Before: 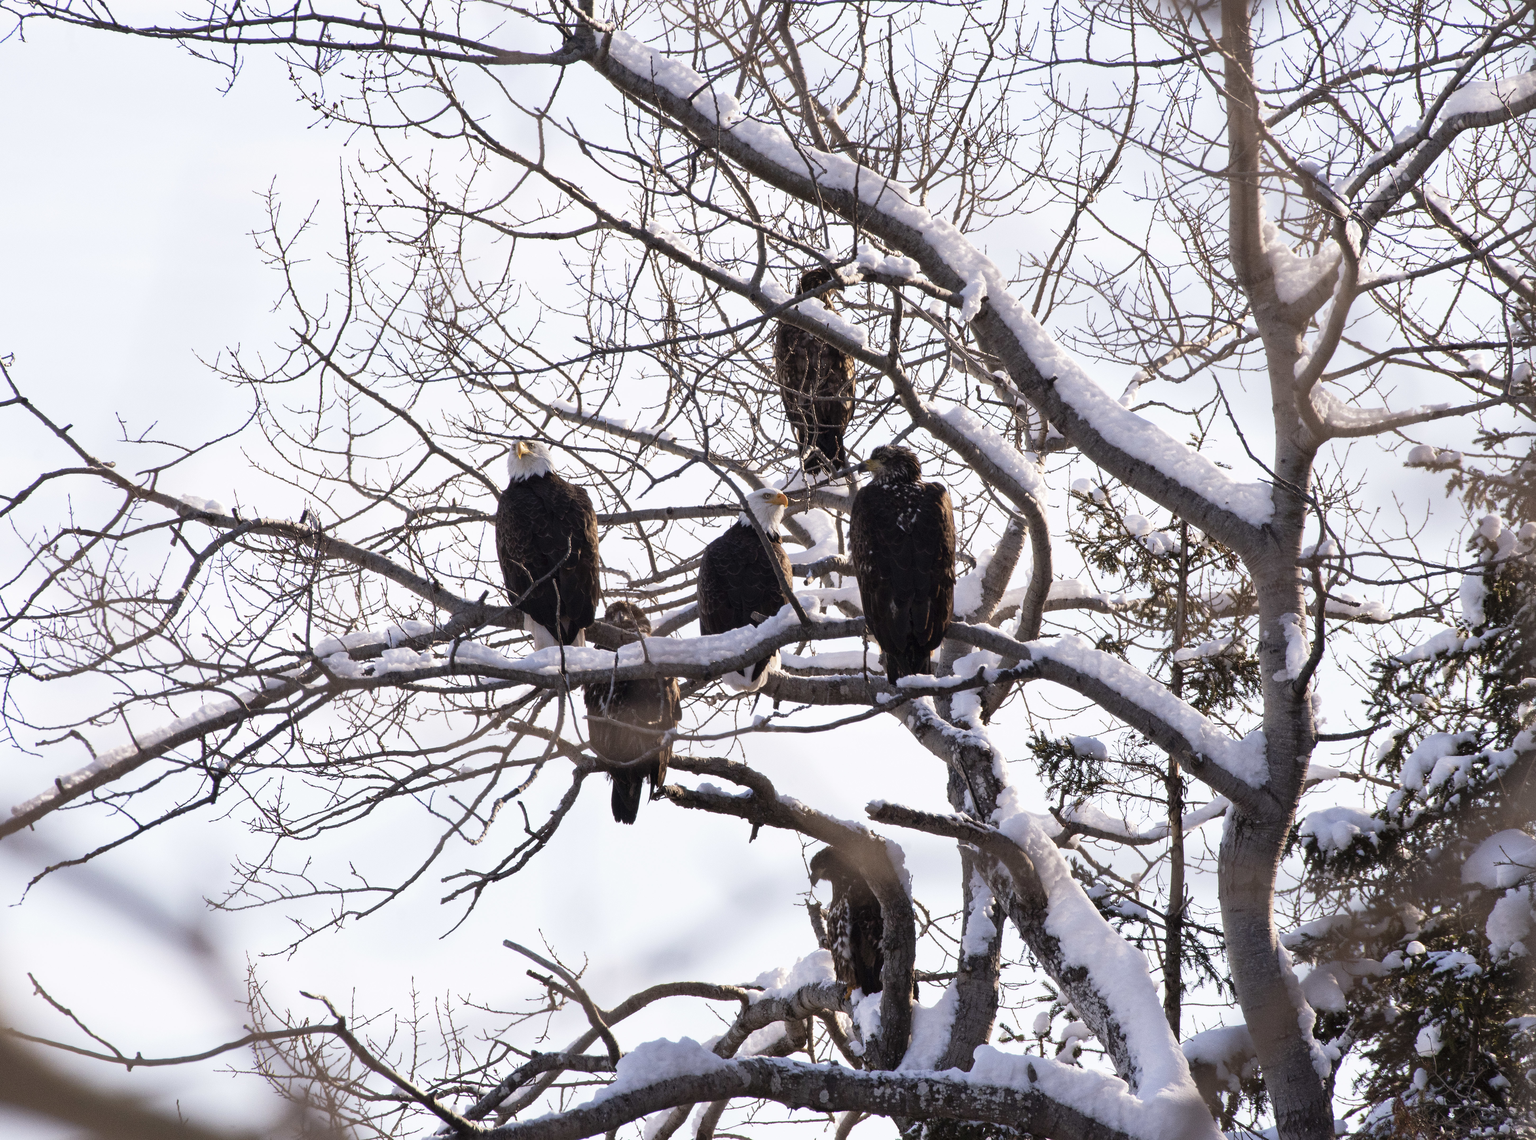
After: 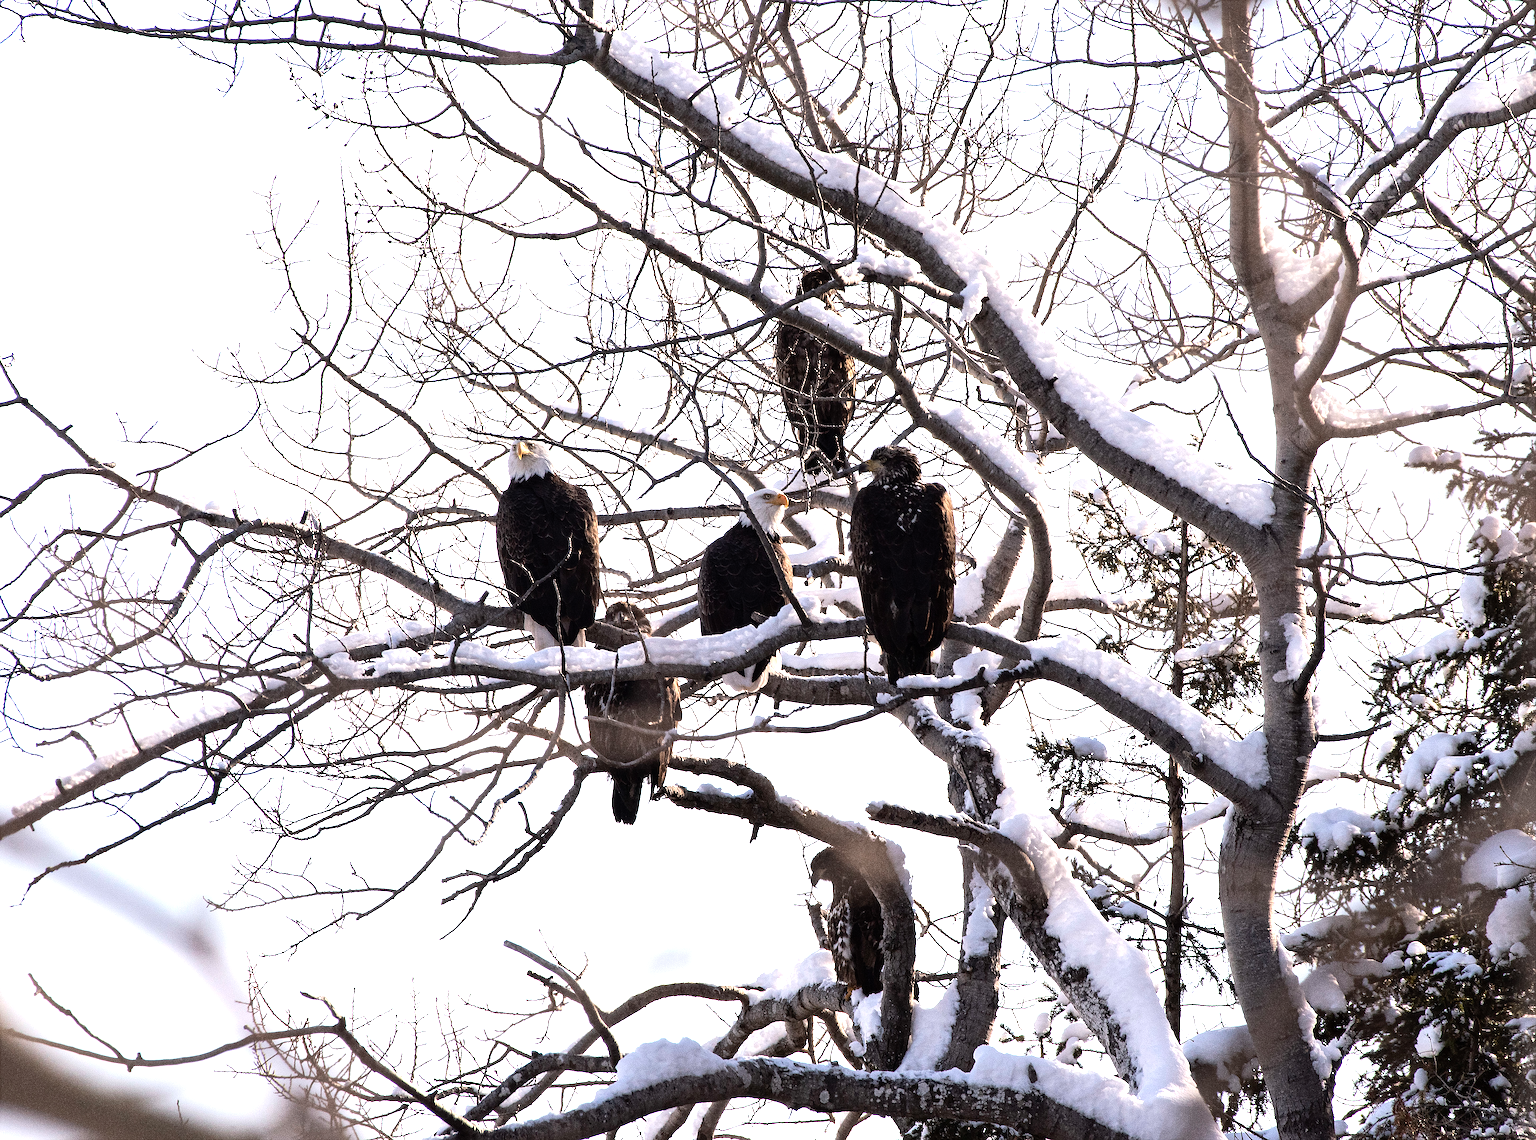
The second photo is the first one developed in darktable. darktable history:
sharpen: radius 1.4, amount 1.25, threshold 0.7
tone equalizer: -8 EV -0.75 EV, -7 EV -0.7 EV, -6 EV -0.6 EV, -5 EV -0.4 EV, -3 EV 0.4 EV, -2 EV 0.6 EV, -1 EV 0.7 EV, +0 EV 0.75 EV, edges refinement/feathering 500, mask exposure compensation -1.57 EV, preserve details no
